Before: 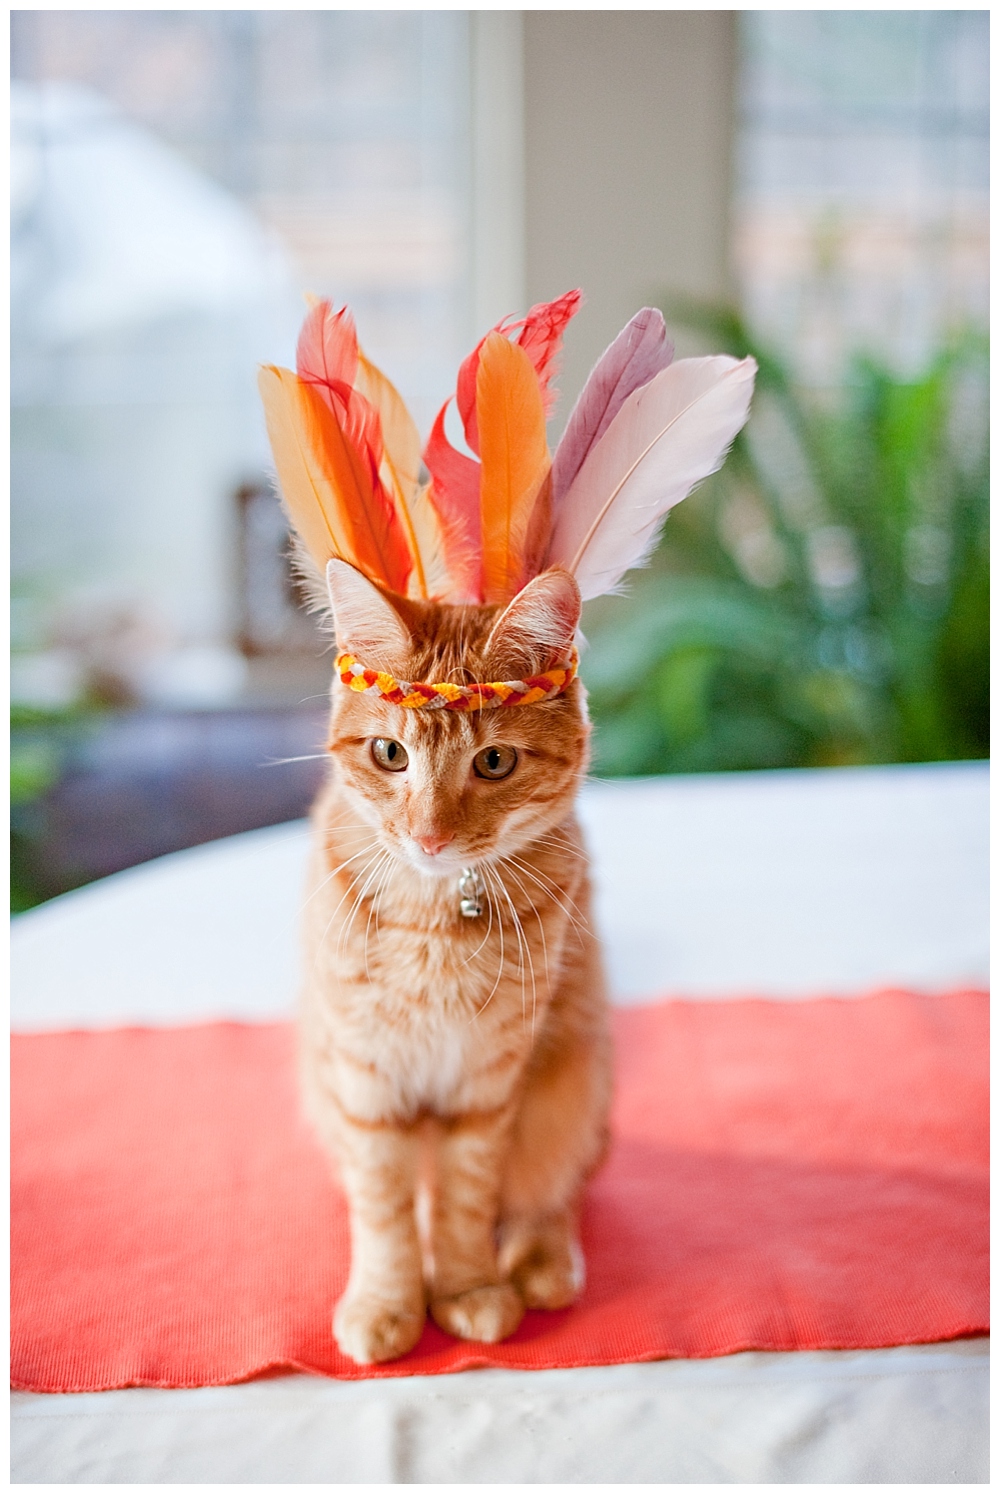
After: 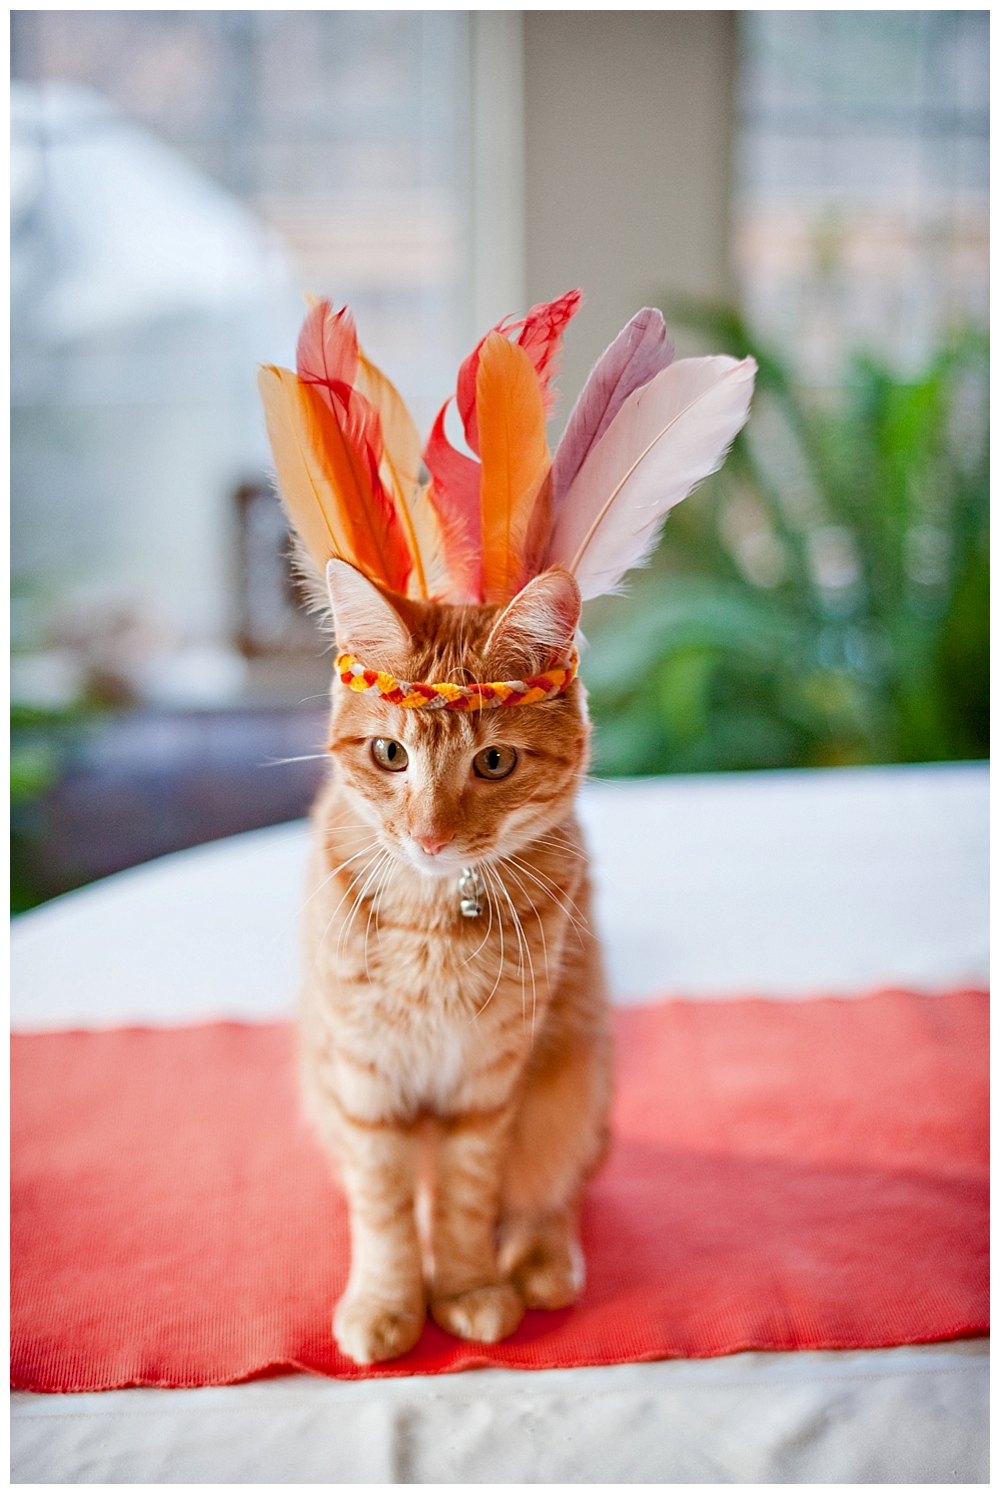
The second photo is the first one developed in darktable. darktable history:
shadows and highlights: shadows 48.74, highlights -42.96, soften with gaussian
